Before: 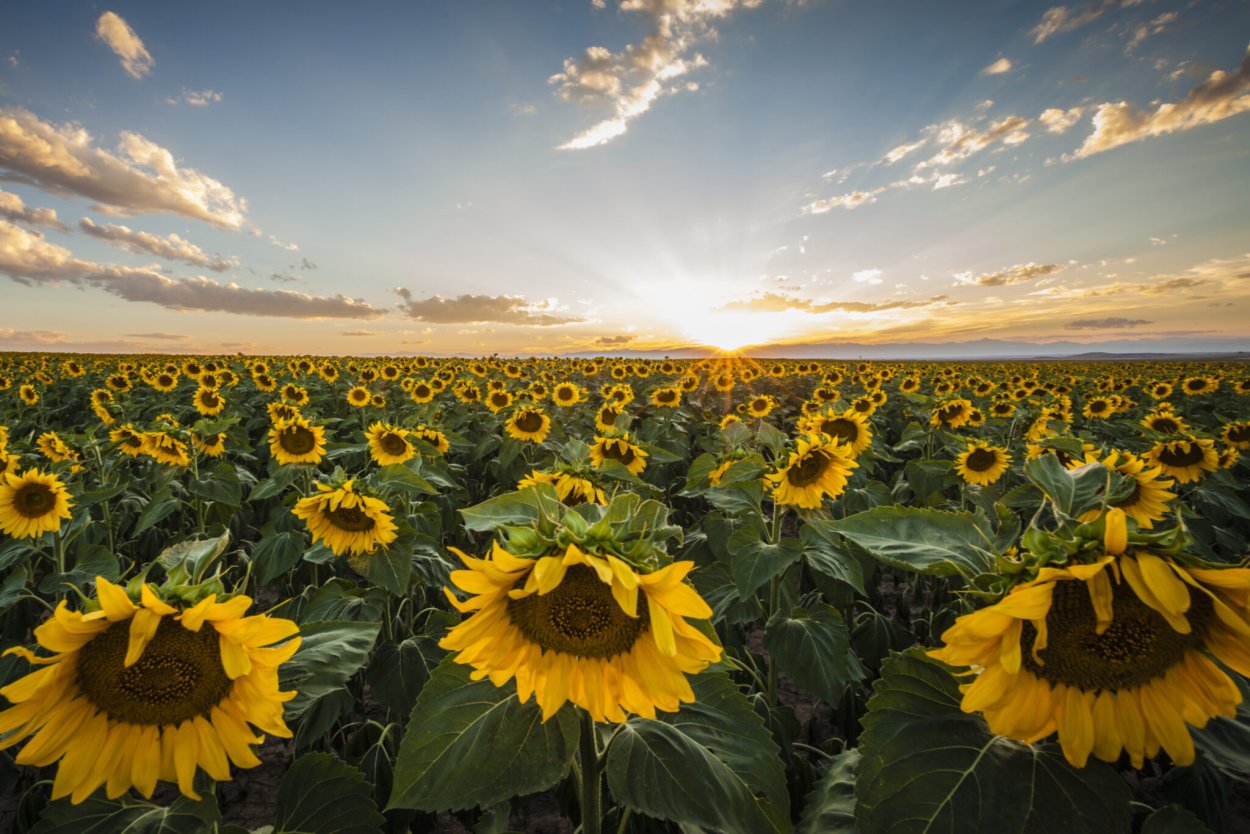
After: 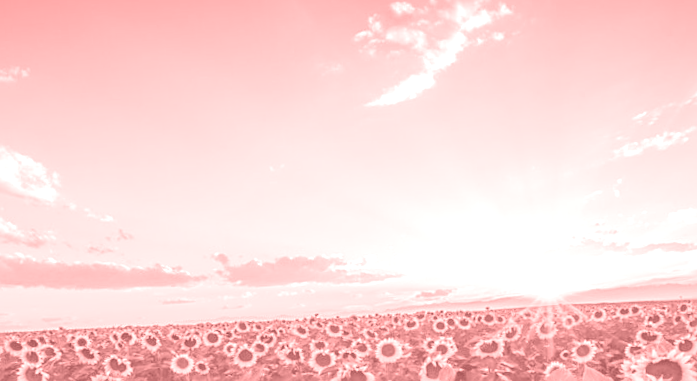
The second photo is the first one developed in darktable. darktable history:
exposure: black level correction 0, exposure 1.675 EV, compensate exposure bias true, compensate highlight preservation false
contrast brightness saturation: contrast 0.11, saturation -0.17
sharpen: on, module defaults
crop: left 15.306%, top 9.065%, right 30.789%, bottom 48.638%
local contrast: mode bilateral grid, contrast 20, coarseness 50, detail 120%, midtone range 0.2
rgb levels: mode RGB, independent channels, levels [[0, 0.474, 1], [0, 0.5, 1], [0, 0.5, 1]]
colorize: saturation 51%, source mix 50.67%, lightness 50.67%
rotate and perspective: rotation -3.18°, automatic cropping off
